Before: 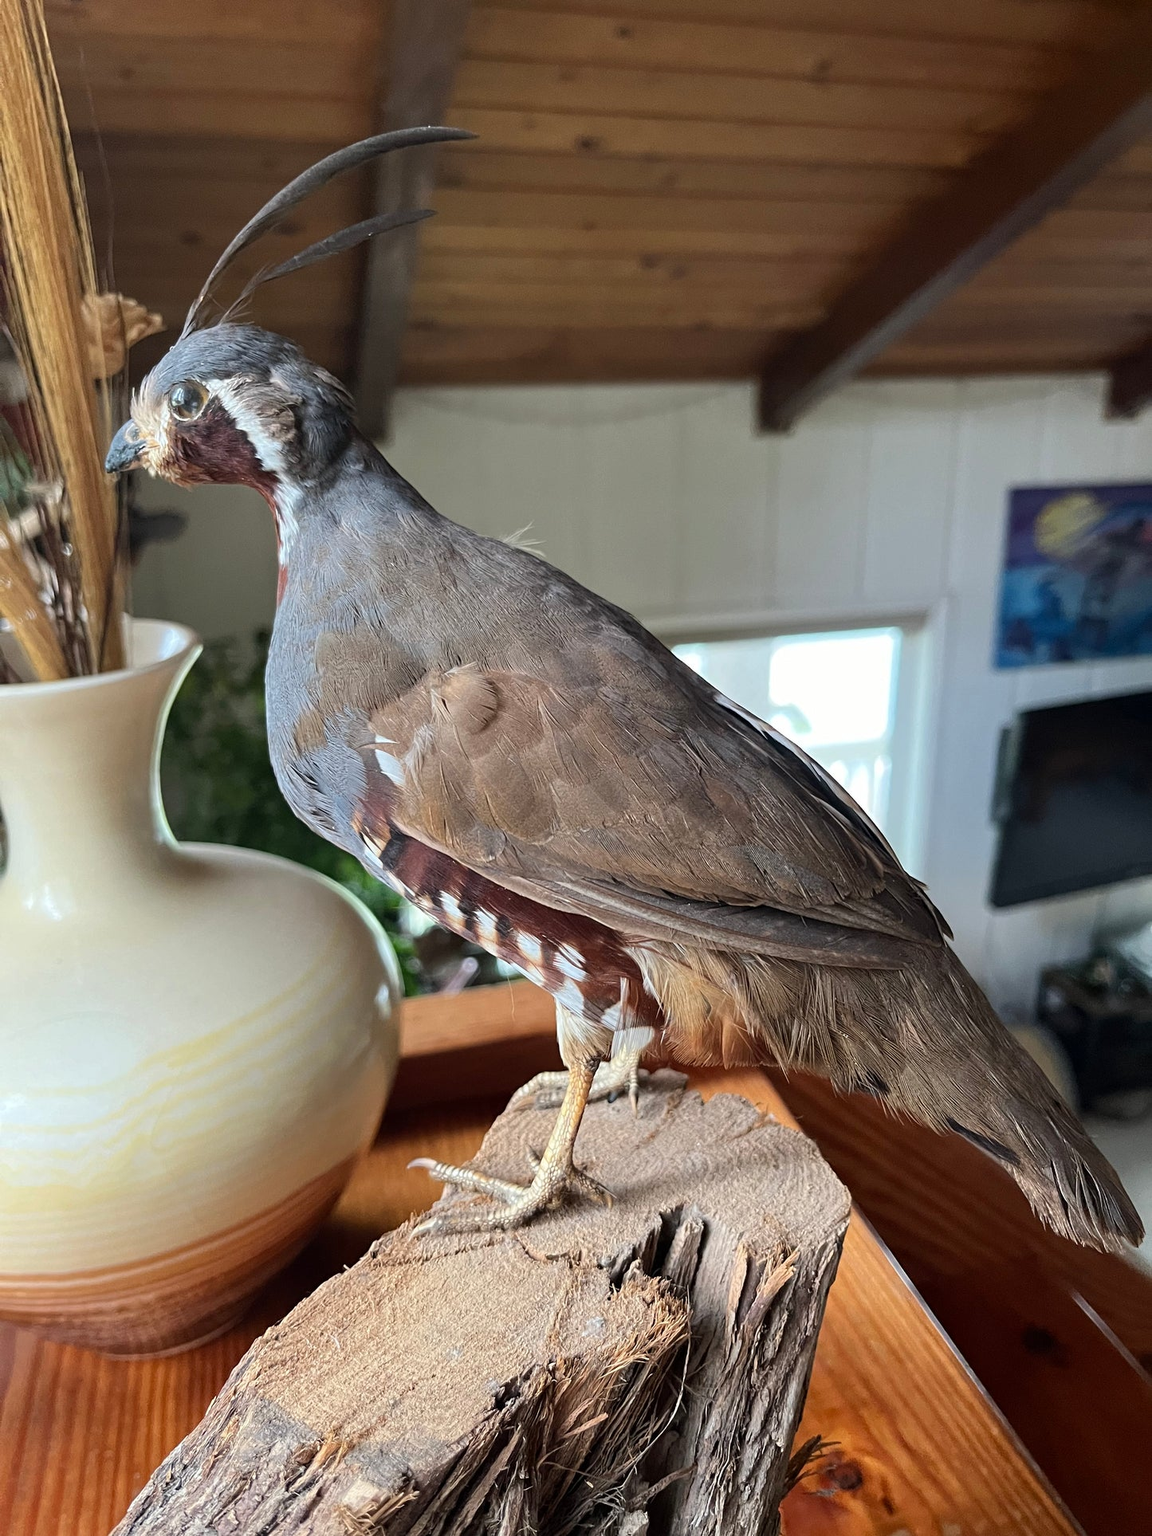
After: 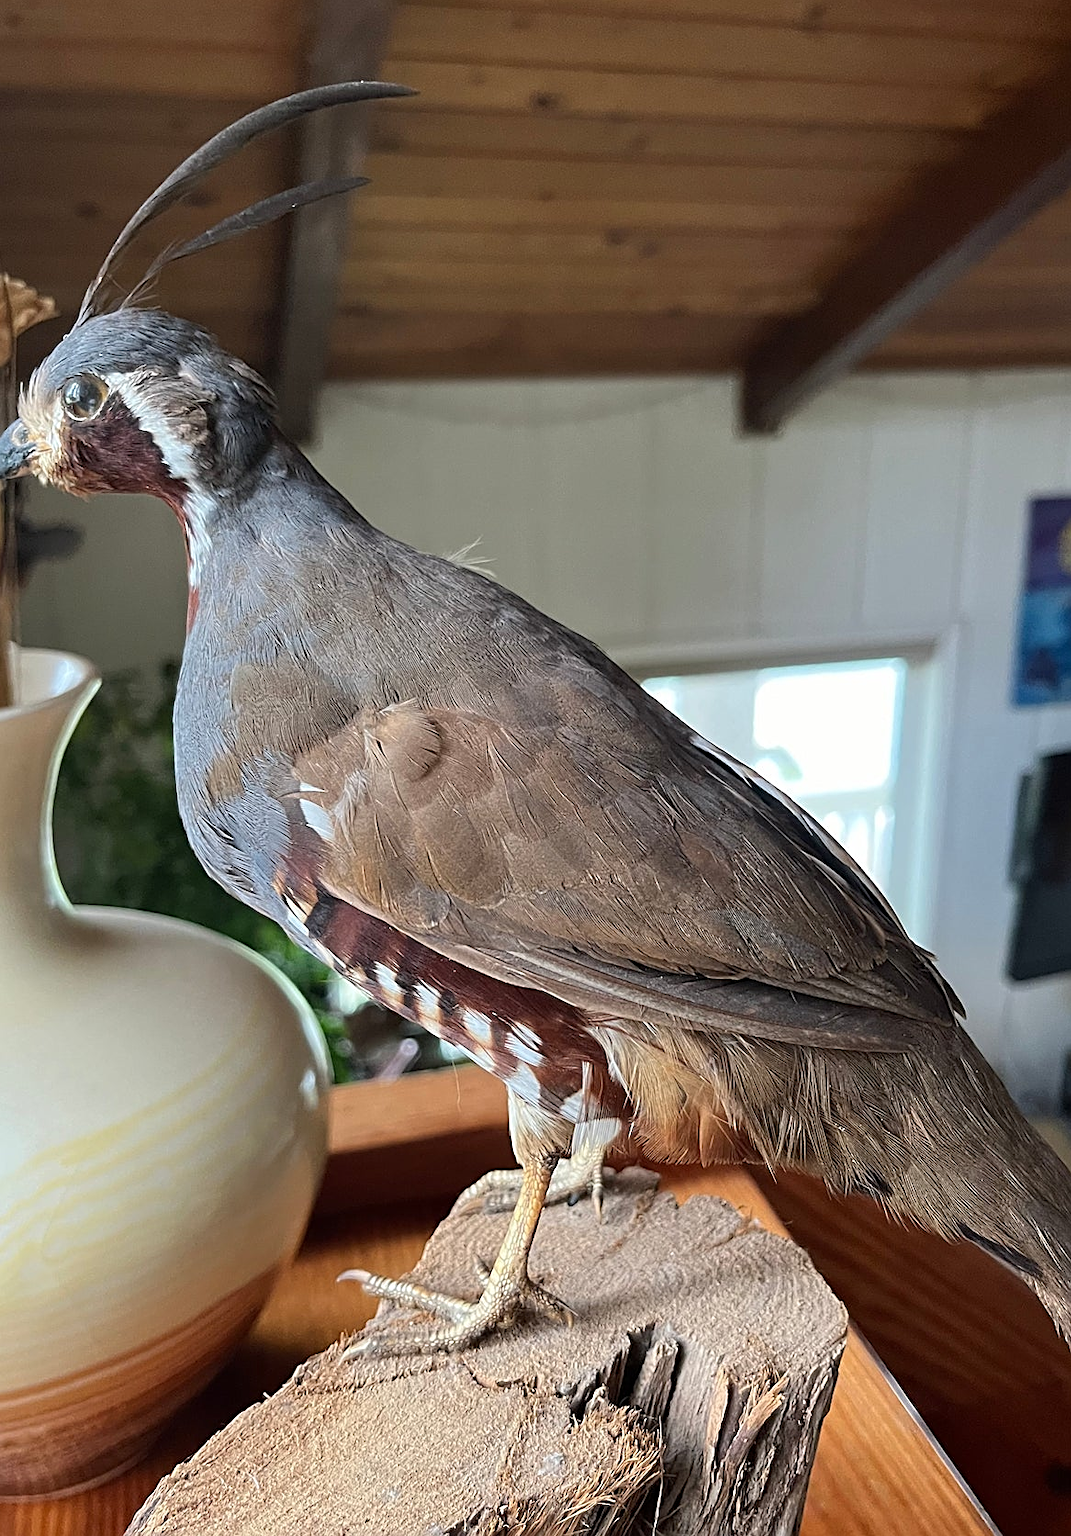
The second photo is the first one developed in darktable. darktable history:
crop: left 9.982%, top 3.651%, right 9.189%, bottom 9.51%
sharpen: on, module defaults
